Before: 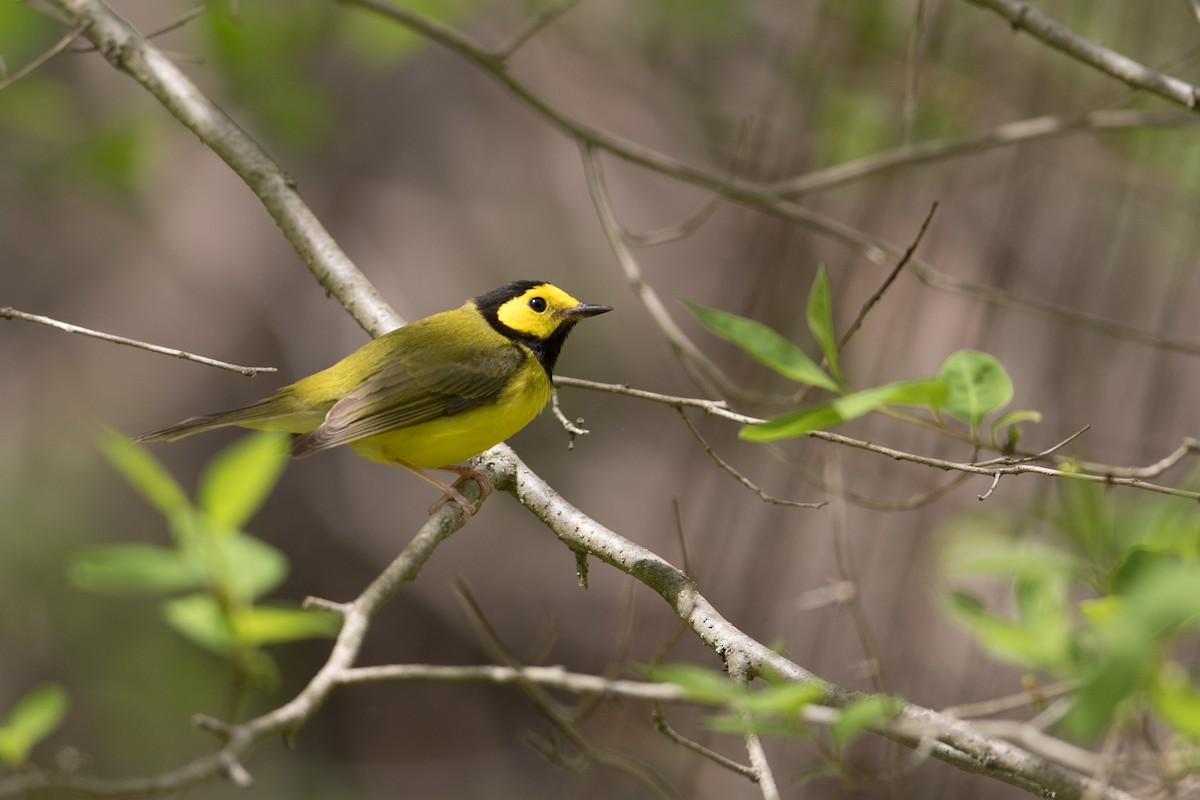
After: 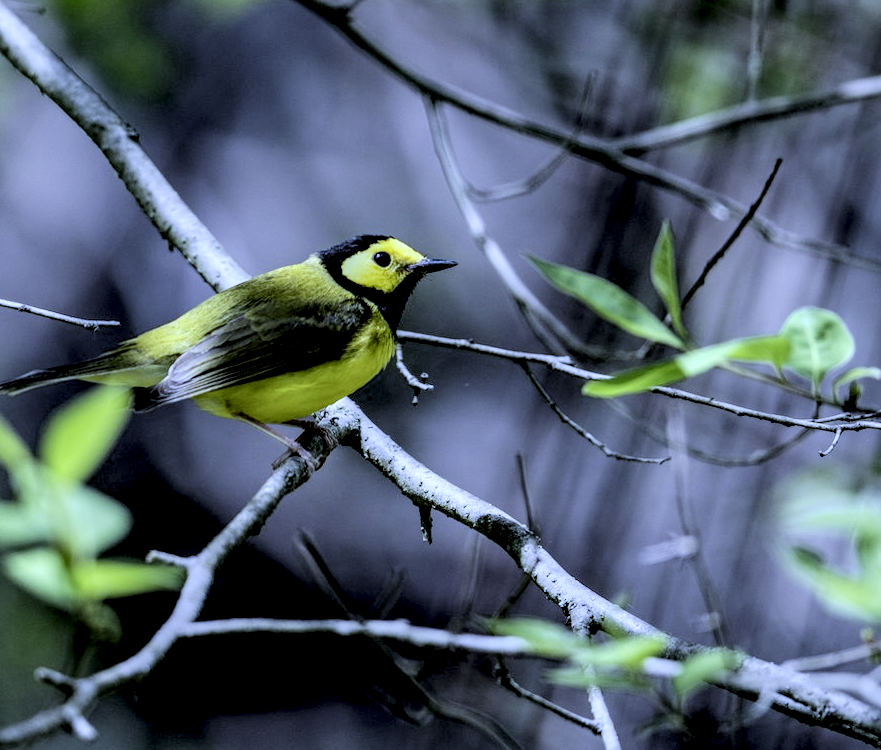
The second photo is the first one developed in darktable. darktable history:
crop and rotate: left 13.15%, top 5.251%, right 12.609%
white balance: red 0.766, blue 1.537
local contrast: detail 203%
rotate and perspective: rotation 0.174°, lens shift (vertical) 0.013, lens shift (horizontal) 0.019, shear 0.001, automatic cropping original format, crop left 0.007, crop right 0.991, crop top 0.016, crop bottom 0.997
filmic rgb: black relative exposure -3.21 EV, white relative exposure 7.02 EV, hardness 1.46, contrast 1.35
